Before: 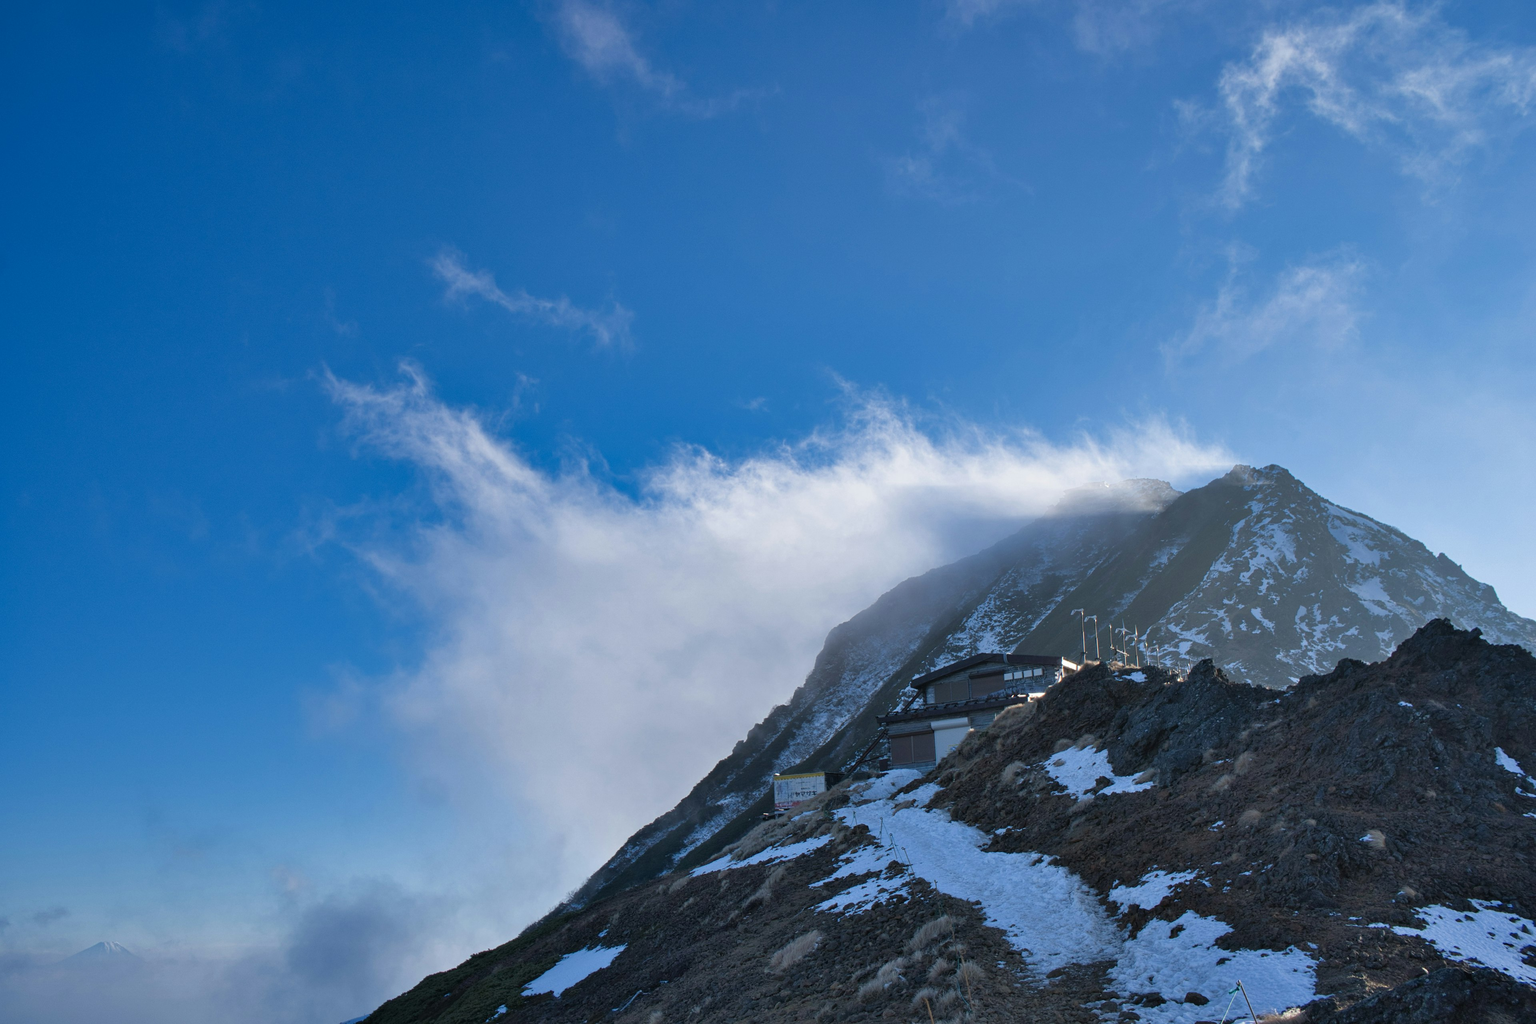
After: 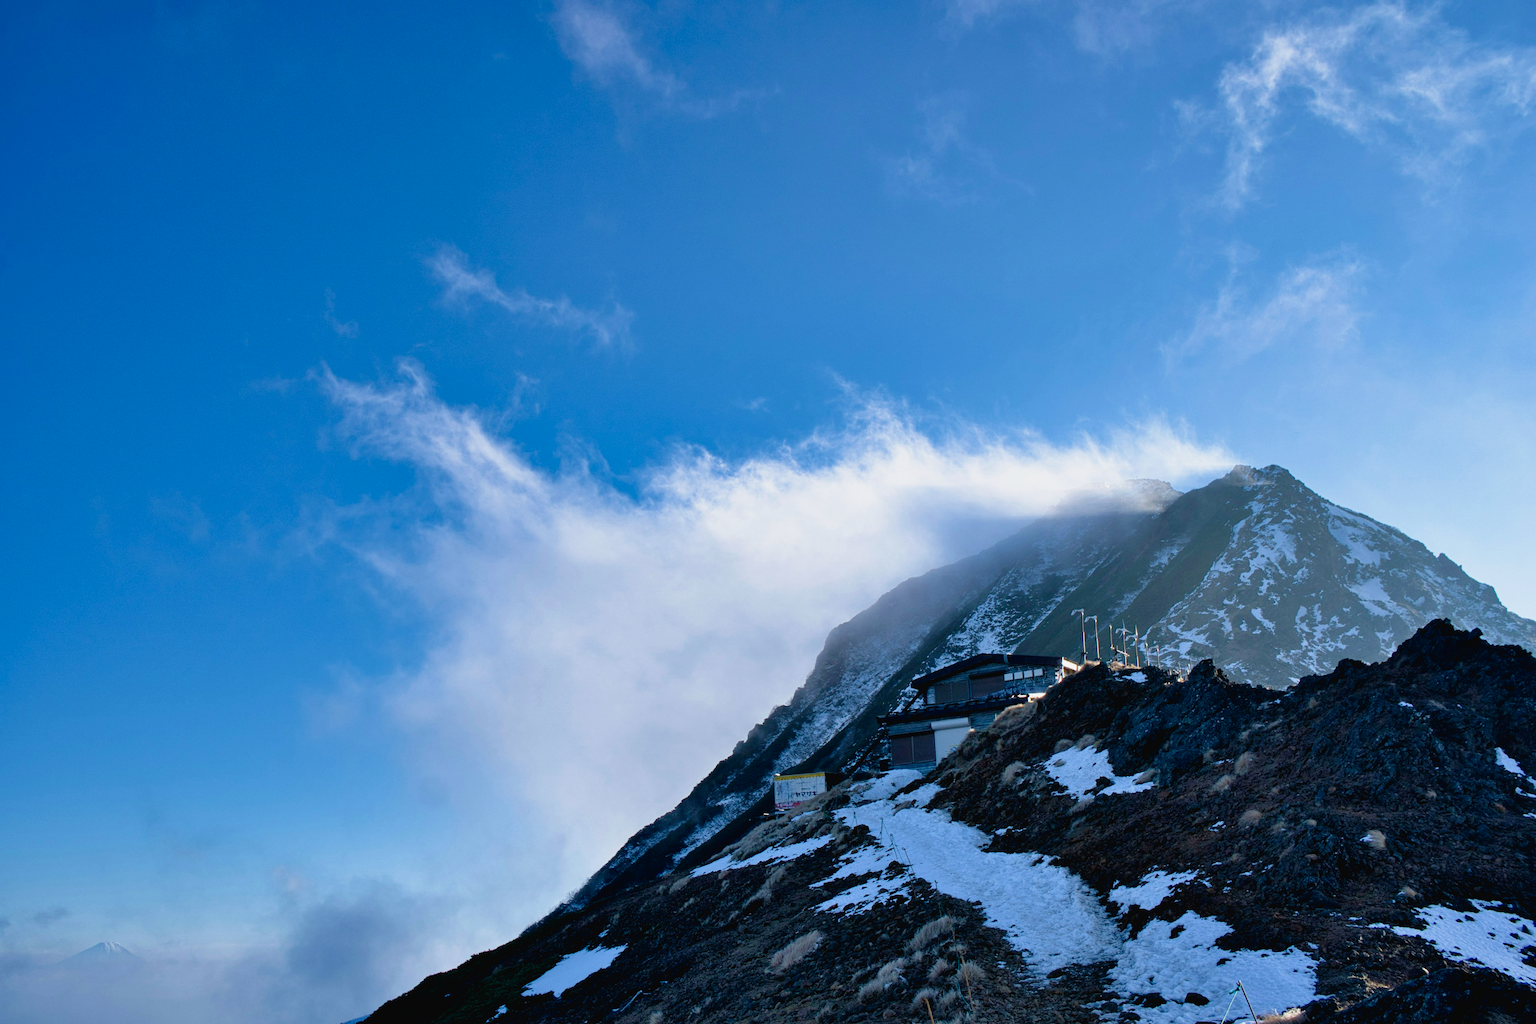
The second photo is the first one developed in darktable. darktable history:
velvia: on, module defaults
tone curve: curves: ch0 [(0, 0.021) (0.049, 0.044) (0.152, 0.14) (0.328, 0.377) (0.473, 0.543) (0.663, 0.734) (0.84, 0.899) (1, 0.969)]; ch1 [(0, 0) (0.302, 0.331) (0.427, 0.433) (0.472, 0.47) (0.502, 0.503) (0.527, 0.524) (0.564, 0.591) (0.602, 0.632) (0.677, 0.701) (0.859, 0.885) (1, 1)]; ch2 [(0, 0) (0.33, 0.301) (0.447, 0.44) (0.487, 0.496) (0.502, 0.516) (0.535, 0.563) (0.565, 0.6) (0.618, 0.629) (1, 1)], preserve colors none
exposure: black level correction 0.016, exposure -0.009 EV, compensate highlight preservation false
